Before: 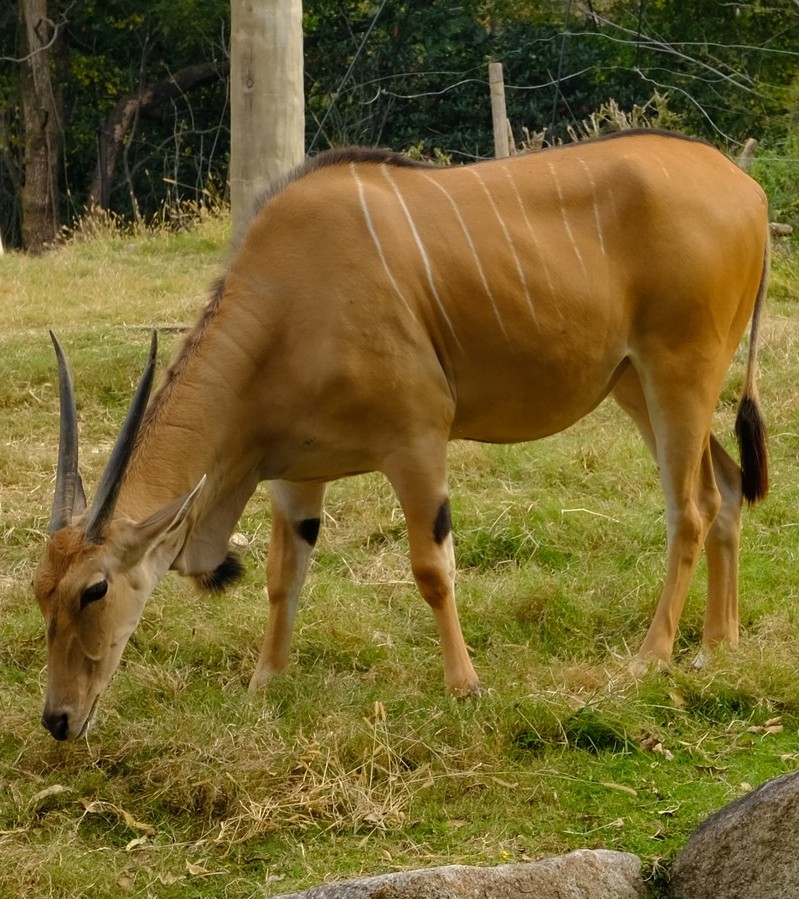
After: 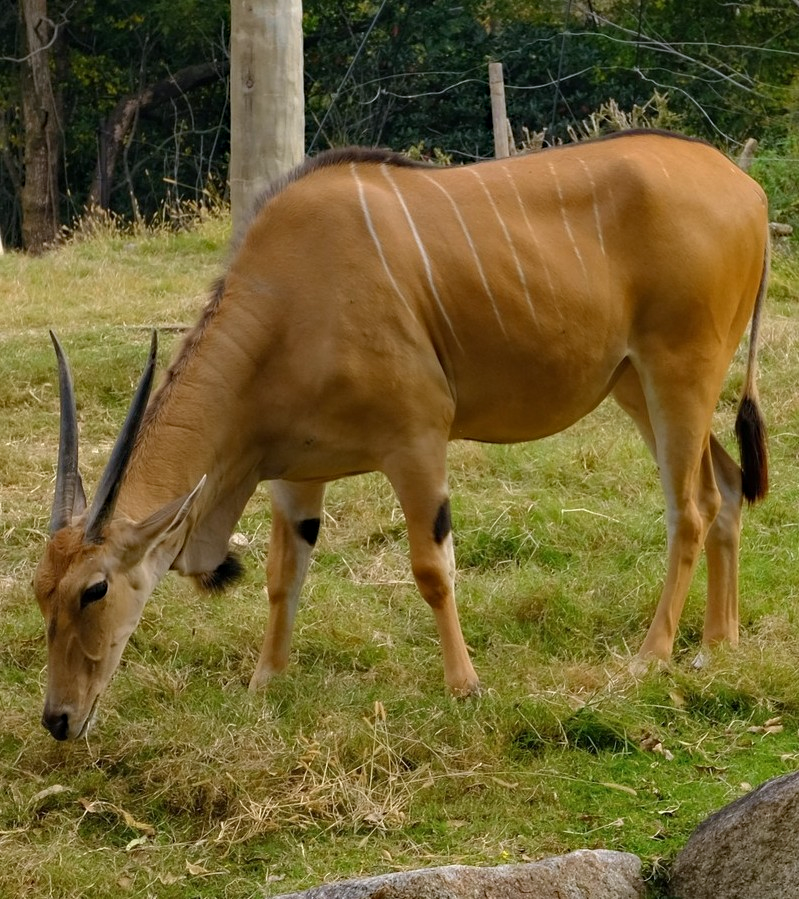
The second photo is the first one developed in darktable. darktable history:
haze removal: adaptive false
color calibration: illuminant as shot in camera, x 0.358, y 0.373, temperature 4628.91 K
